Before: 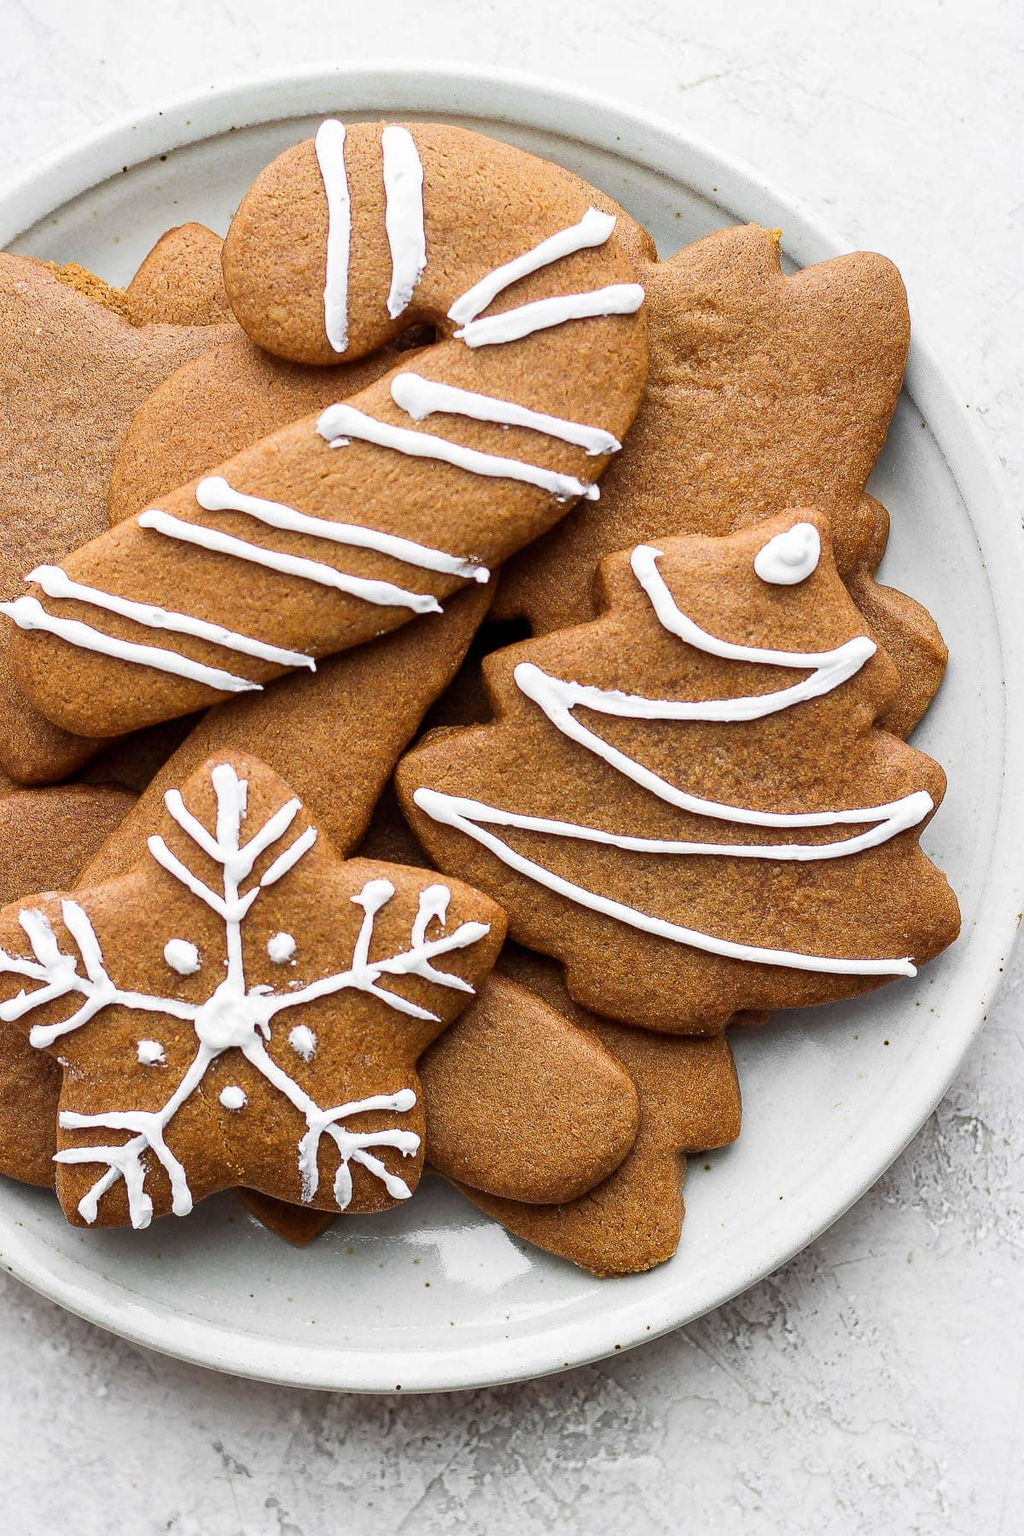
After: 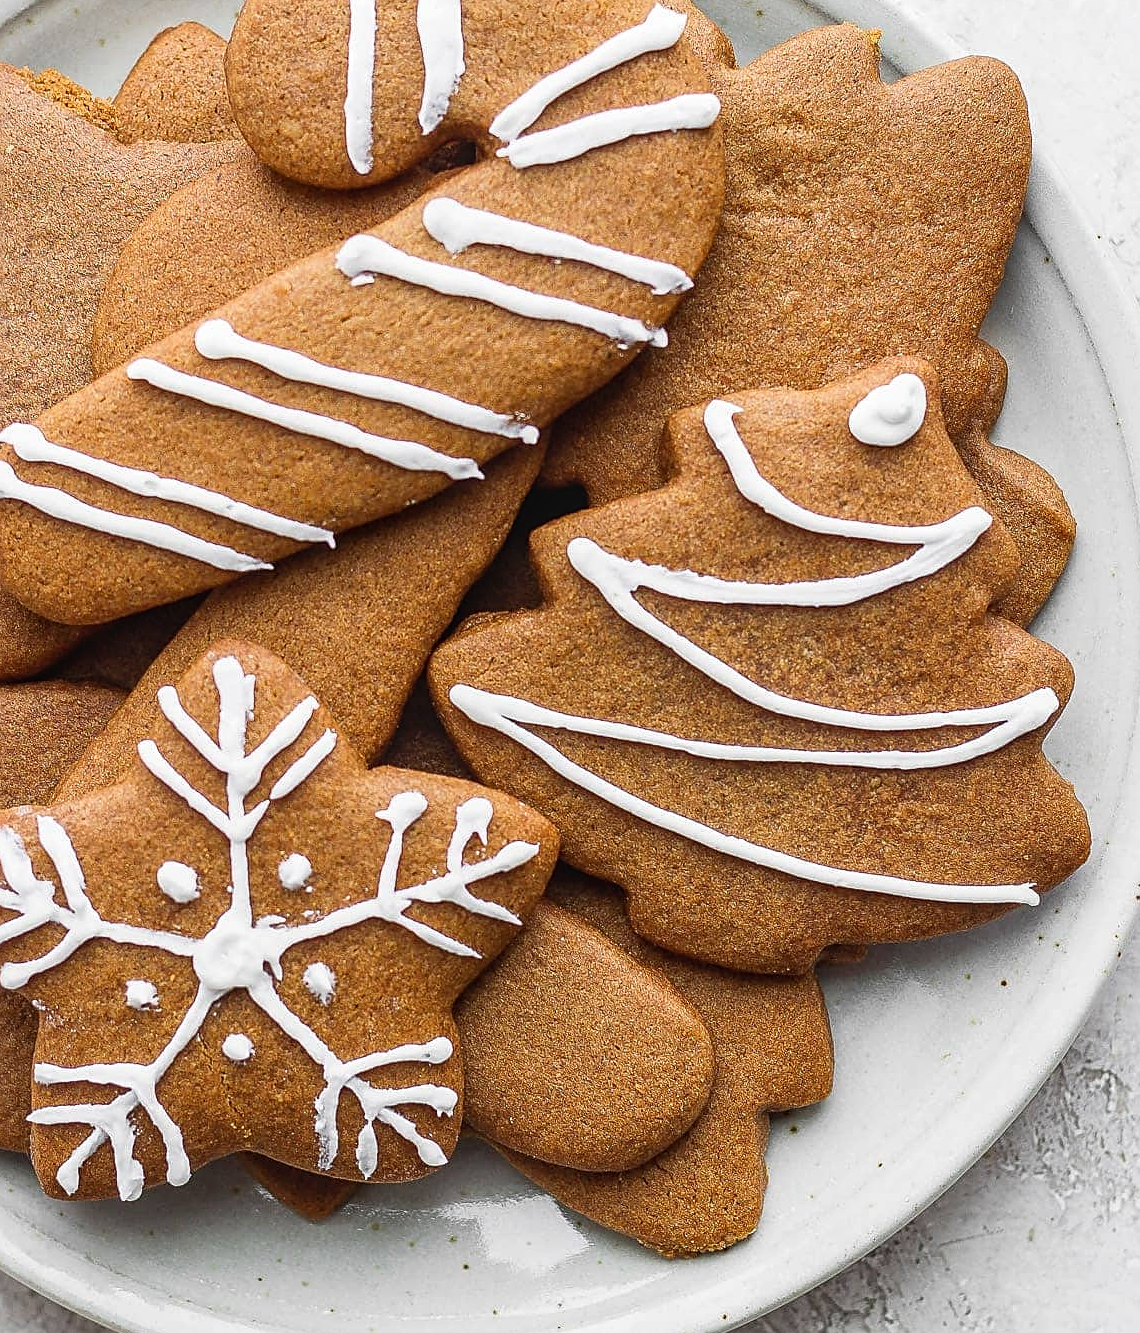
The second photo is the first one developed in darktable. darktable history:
crop and rotate: left 2.991%, top 13.302%, right 1.981%, bottom 12.636%
local contrast: detail 110%
sharpen: on, module defaults
